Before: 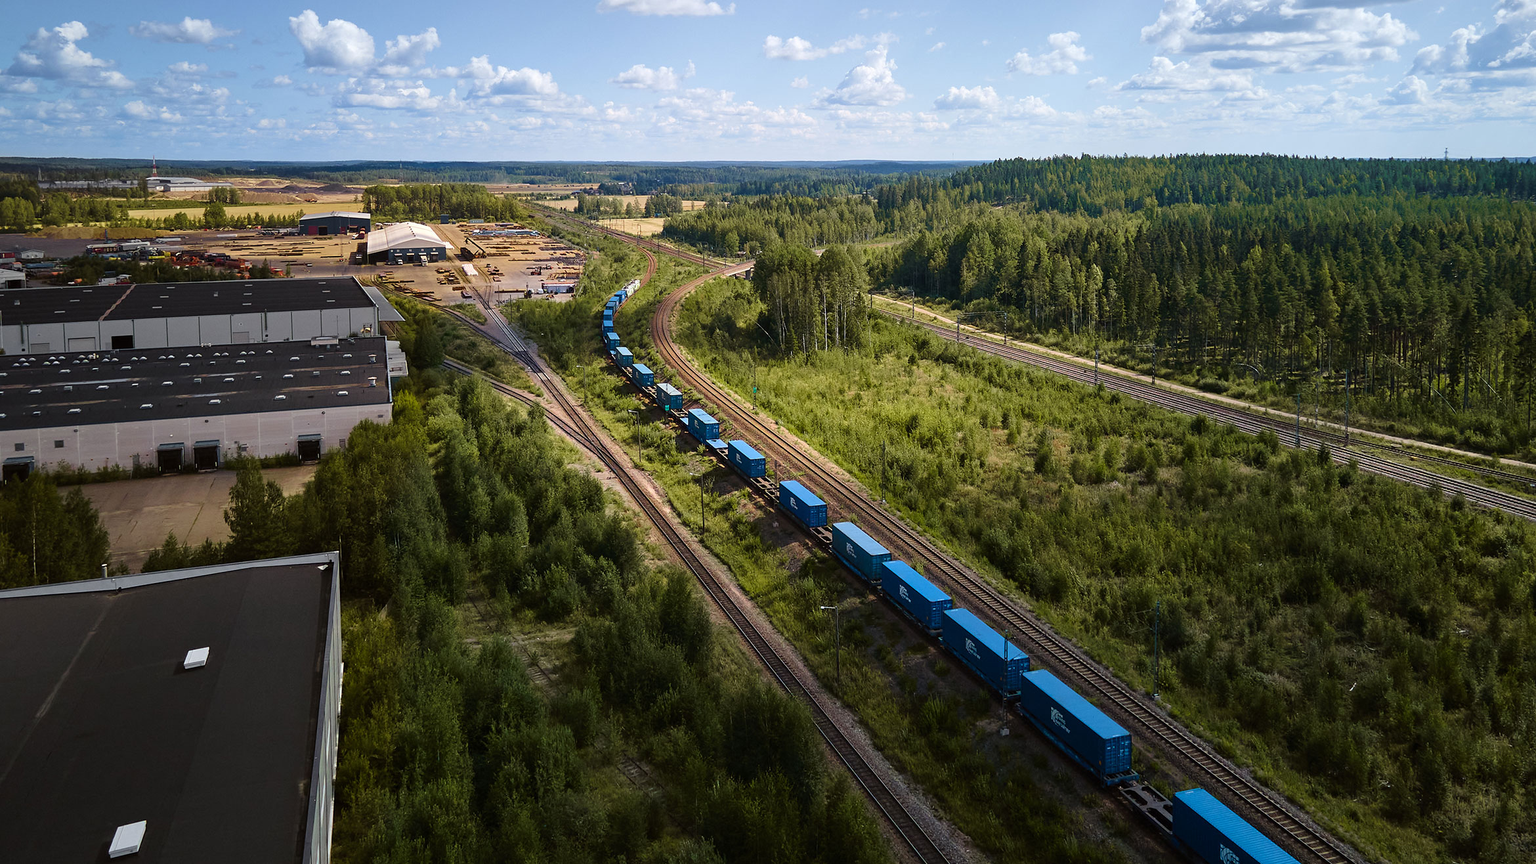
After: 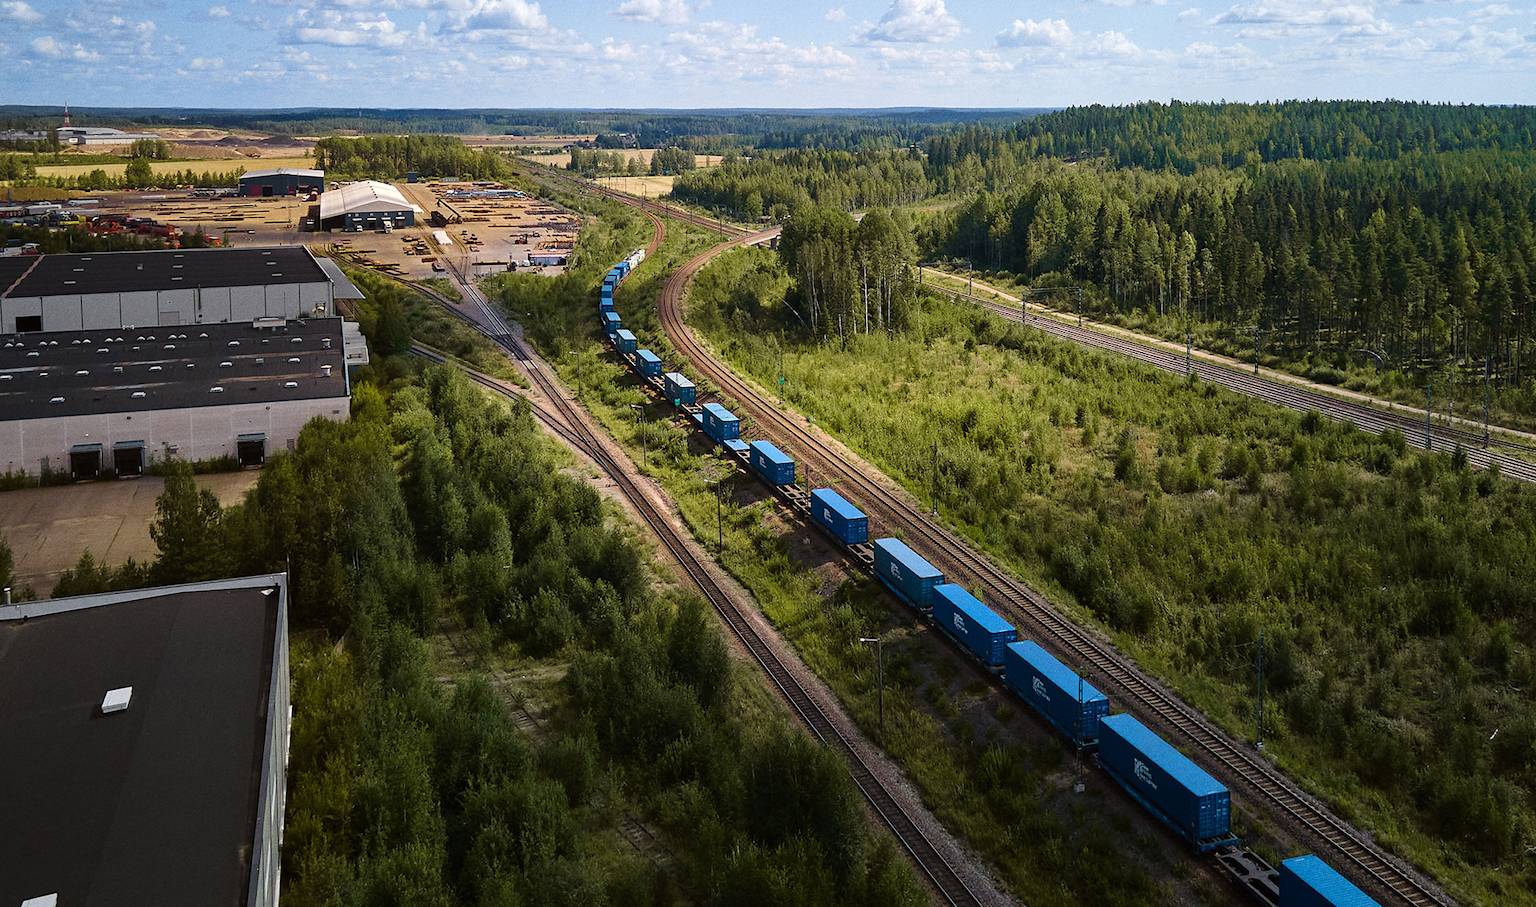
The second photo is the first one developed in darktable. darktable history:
grain: coarseness 0.09 ISO
crop: left 6.446%, top 8.188%, right 9.538%, bottom 3.548%
